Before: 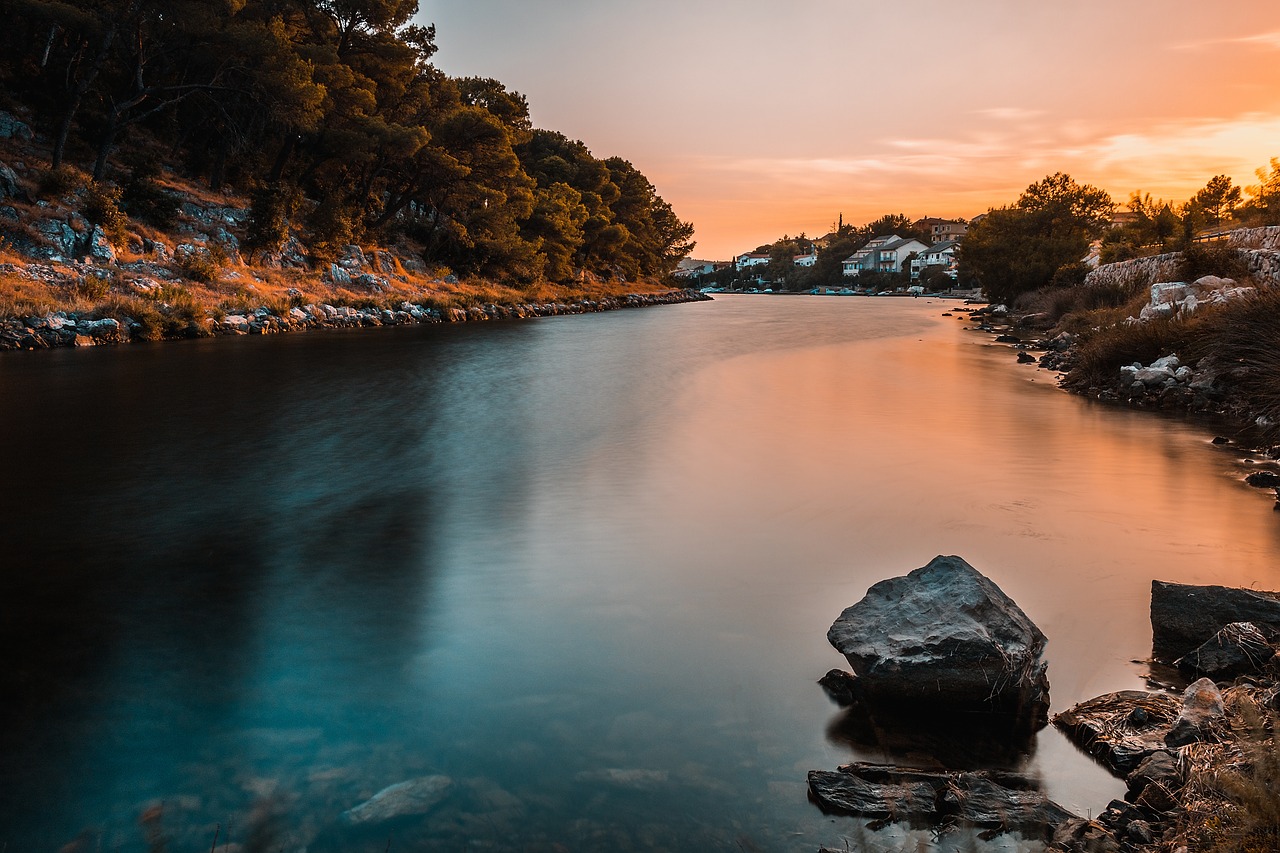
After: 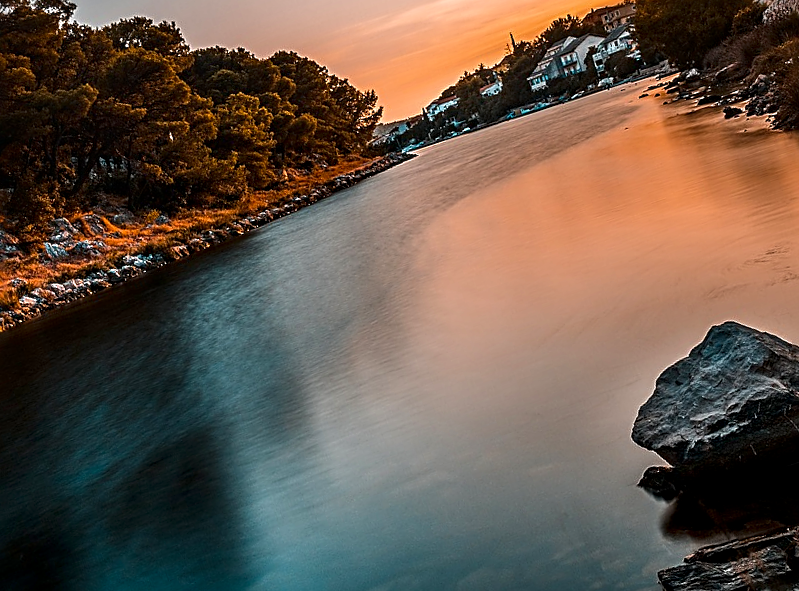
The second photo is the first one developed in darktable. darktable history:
contrast brightness saturation: contrast 0.066, brightness -0.126, saturation 0.061
color balance rgb: power › hue 328.56°, perceptual saturation grading › global saturation 0.531%, perceptual brilliance grading › global brilliance 4.793%, global vibrance 20%
crop and rotate: angle 18.55°, left 6.798%, right 4.165%, bottom 1.139%
tone equalizer: edges refinement/feathering 500, mask exposure compensation -1.57 EV, preserve details no
local contrast: on, module defaults
sharpen: radius 2.648, amount 0.667
